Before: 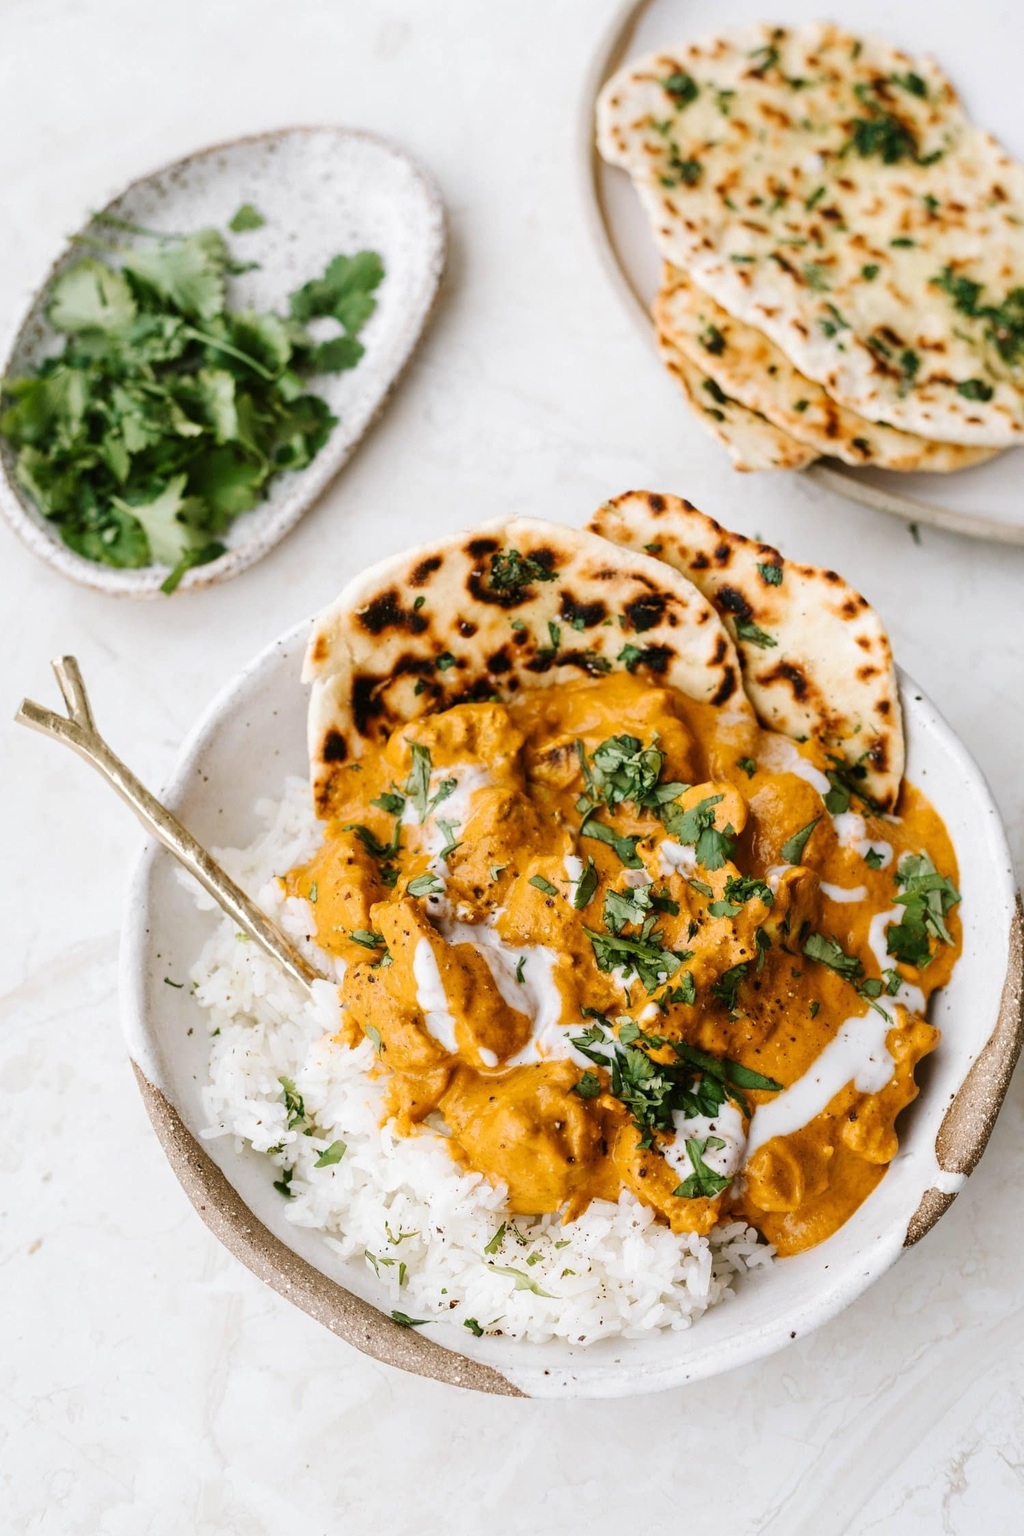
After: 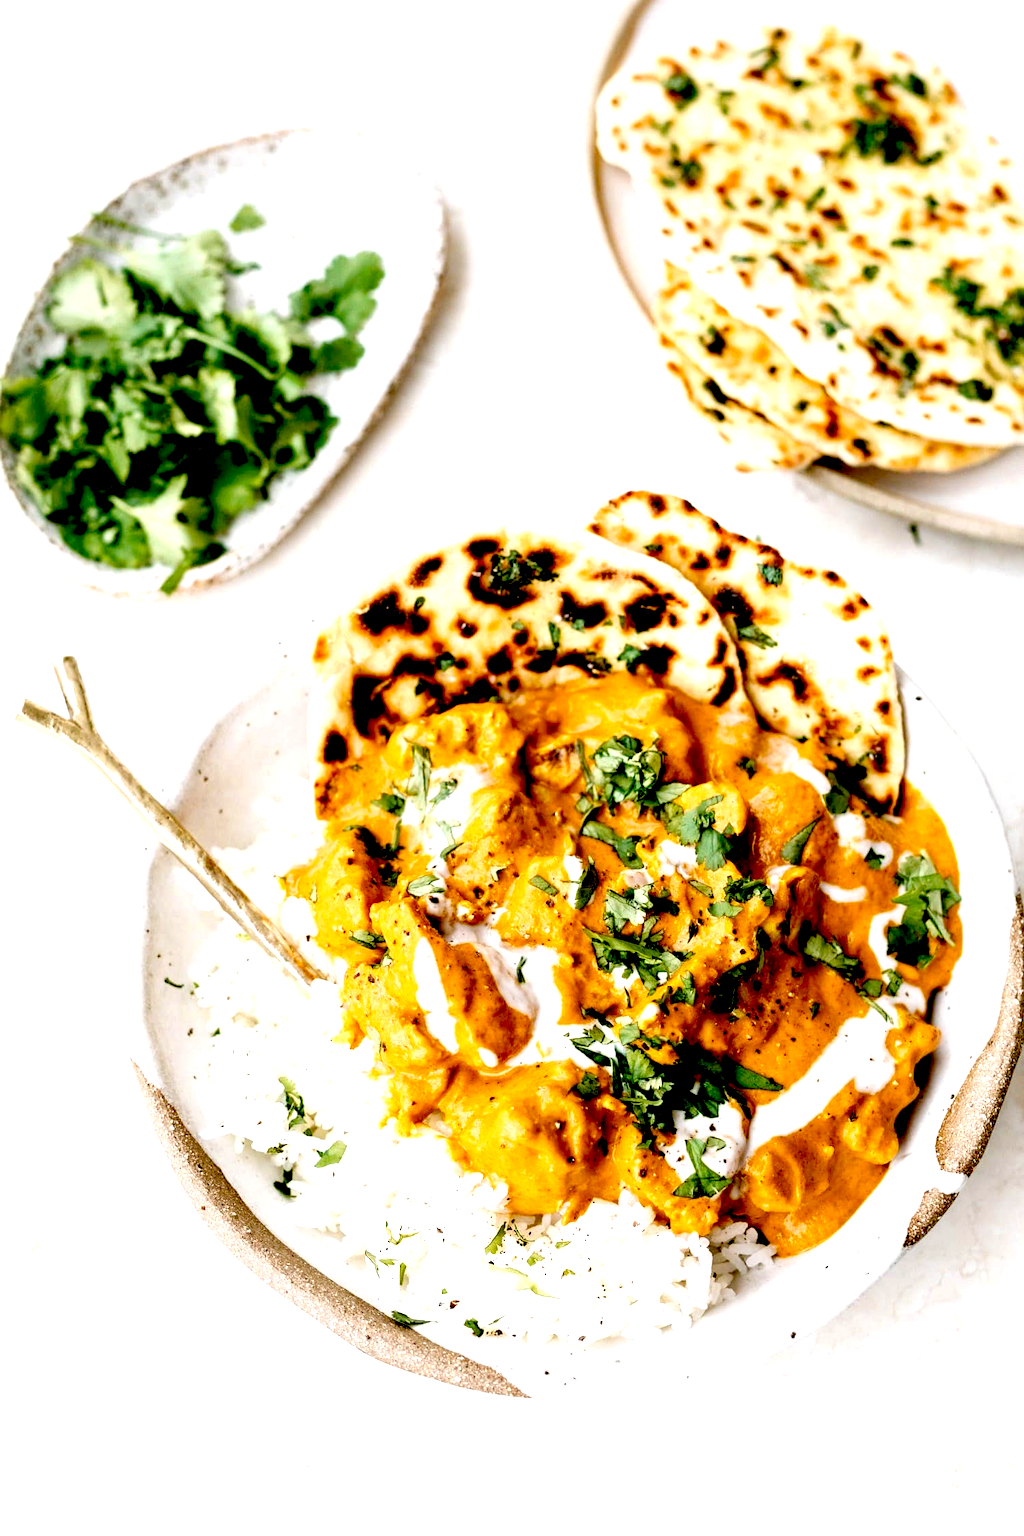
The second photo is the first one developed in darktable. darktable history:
color zones: curves: ch0 [(0.068, 0.464) (0.25, 0.5) (0.48, 0.508) (0.75, 0.536) (0.886, 0.476) (0.967, 0.456)]; ch1 [(0.066, 0.456) (0.25, 0.5) (0.616, 0.508) (0.746, 0.56) (0.934, 0.444)]
exposure: black level correction 0.036, exposure 0.903 EV, compensate exposure bias true, compensate highlight preservation false
